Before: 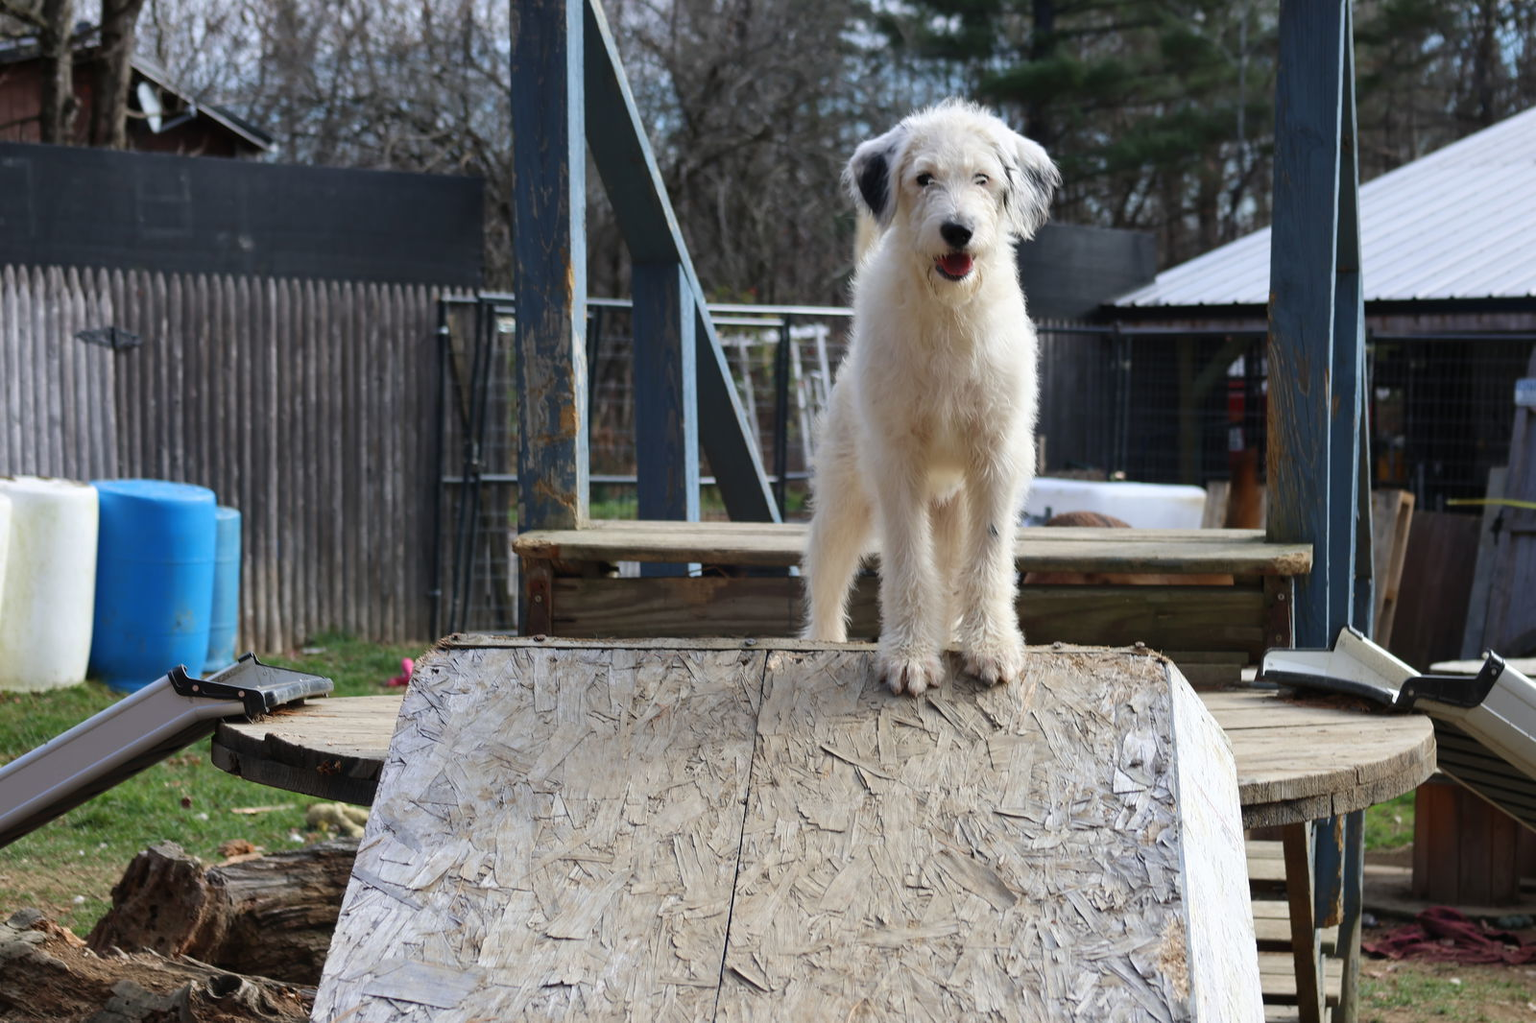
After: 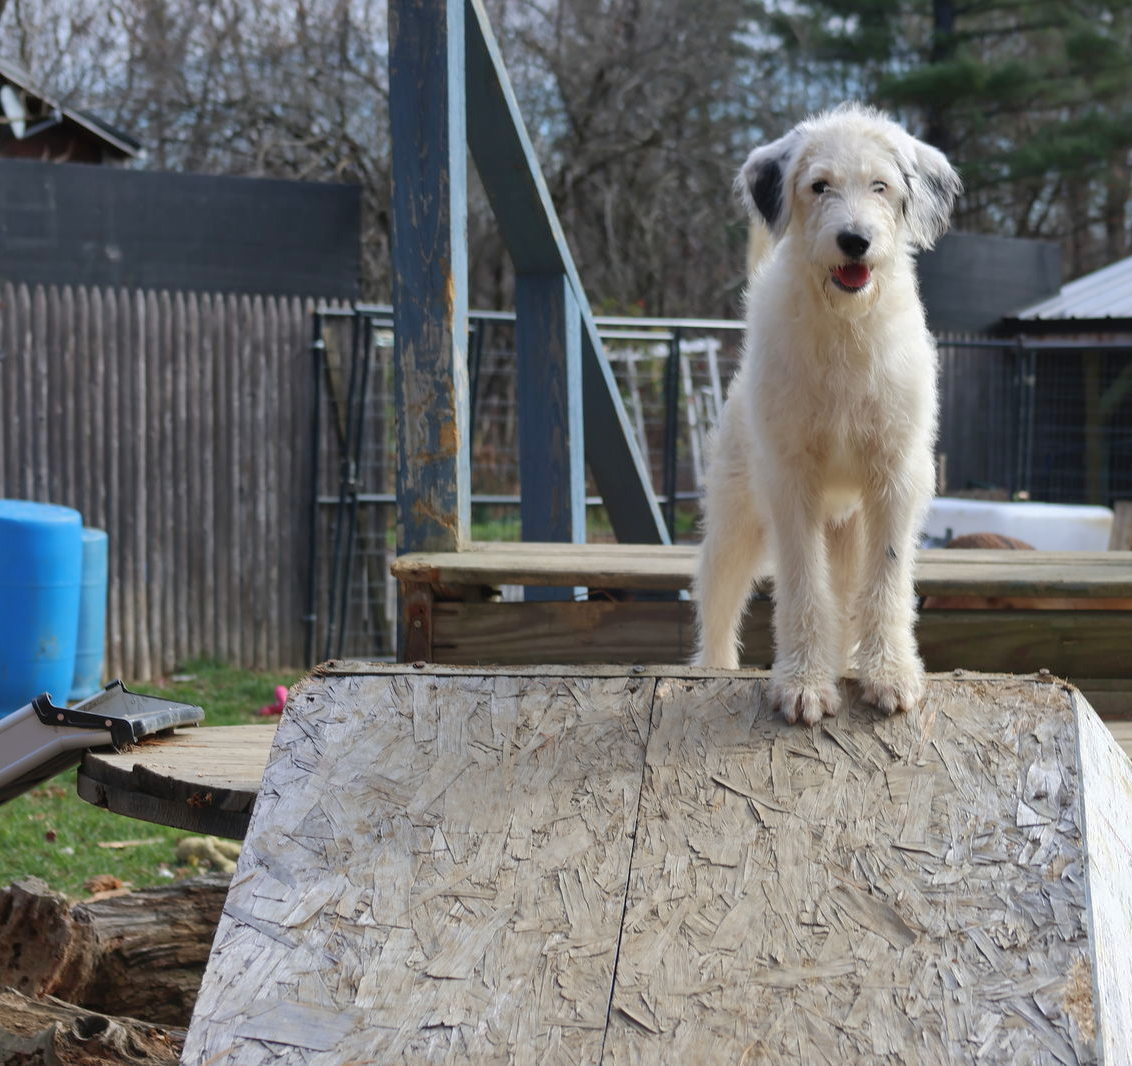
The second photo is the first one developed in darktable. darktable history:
shadows and highlights: on, module defaults
crop and rotate: left 8.961%, right 20.238%
